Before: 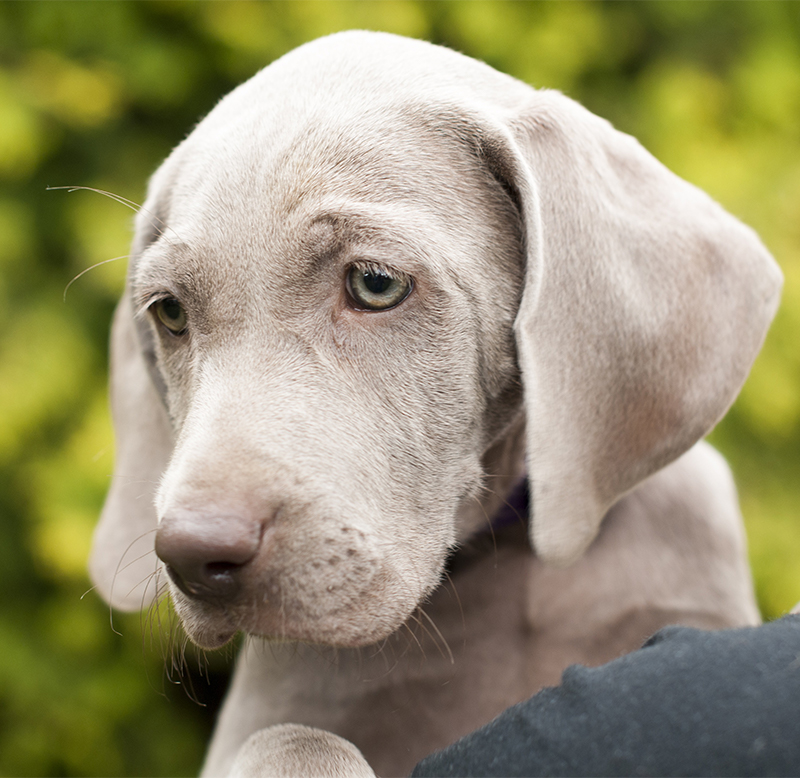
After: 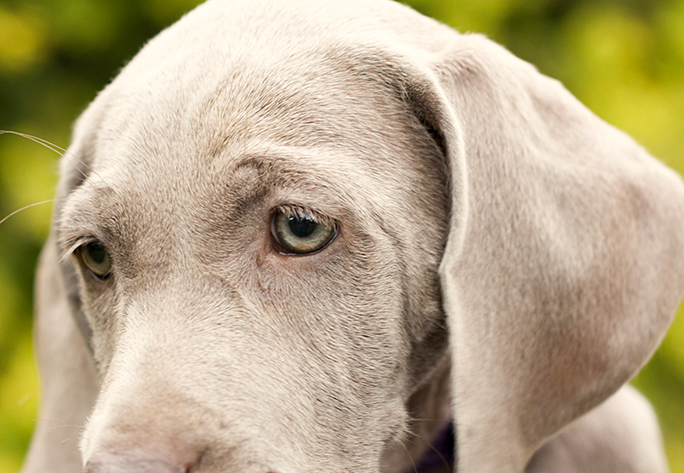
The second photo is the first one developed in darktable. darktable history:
haze removal: compatibility mode true, adaptive false
color calibration: x 0.335, y 0.349, temperature 5425.78 K
crop and rotate: left 9.404%, top 7.256%, right 5.009%, bottom 31.882%
